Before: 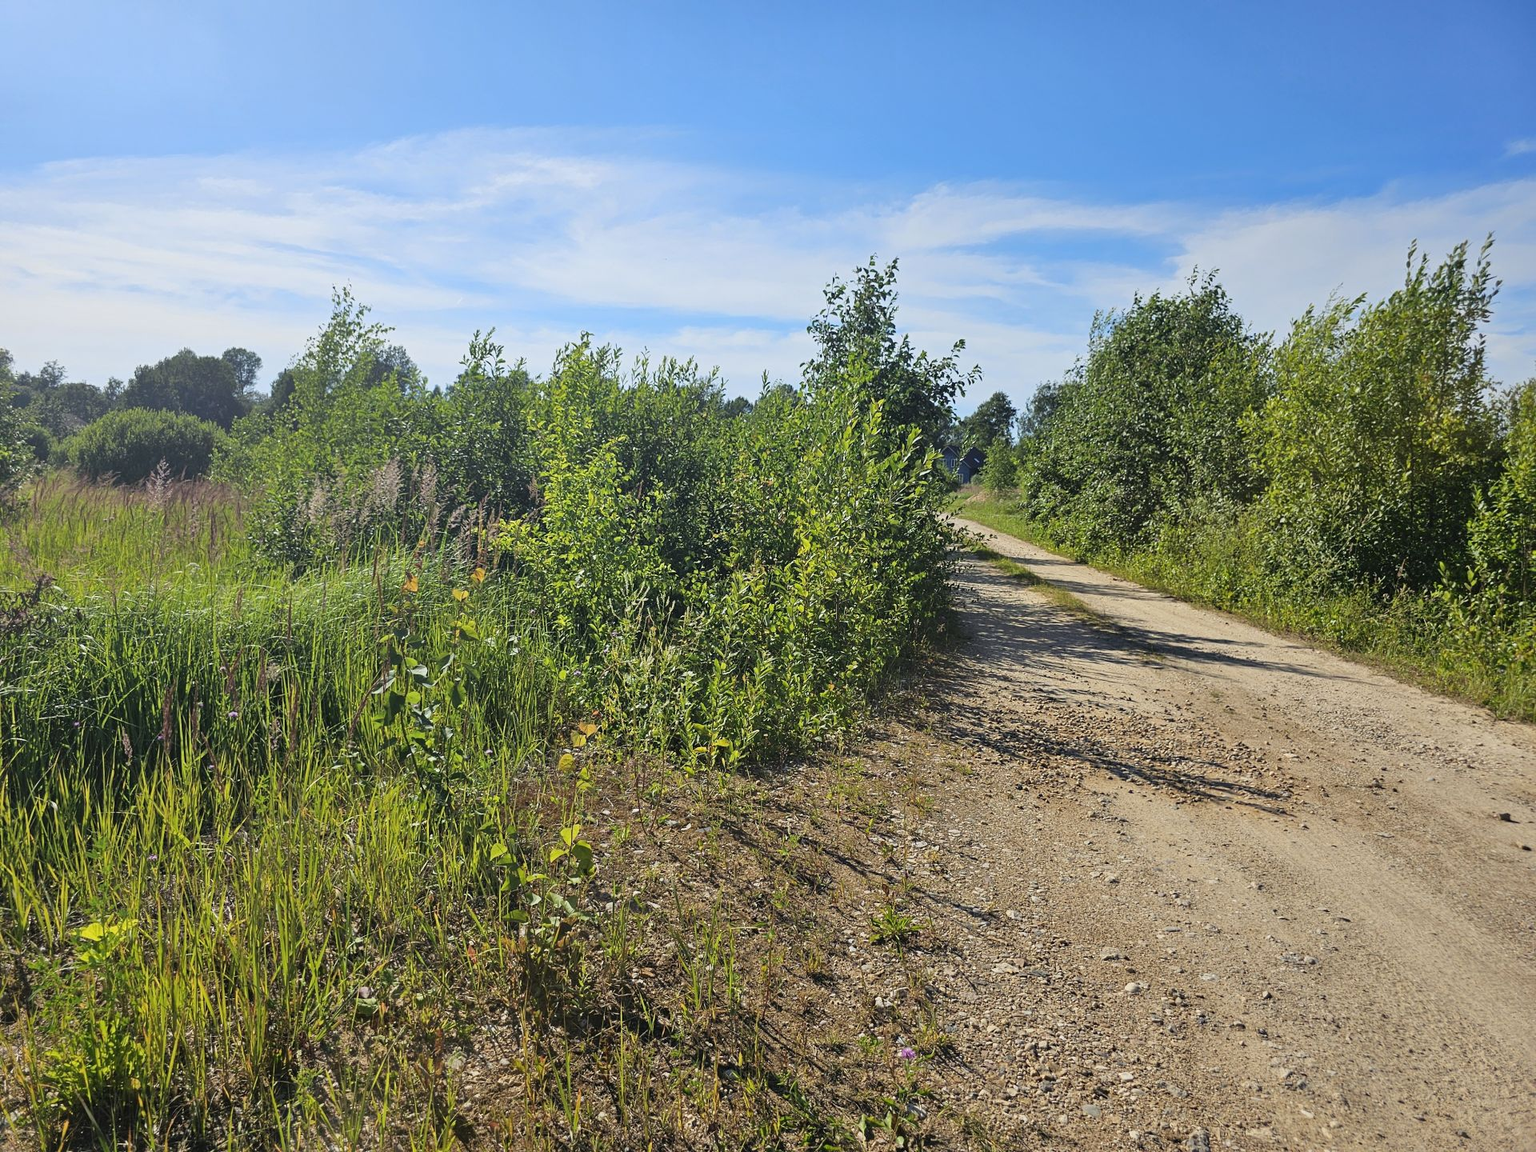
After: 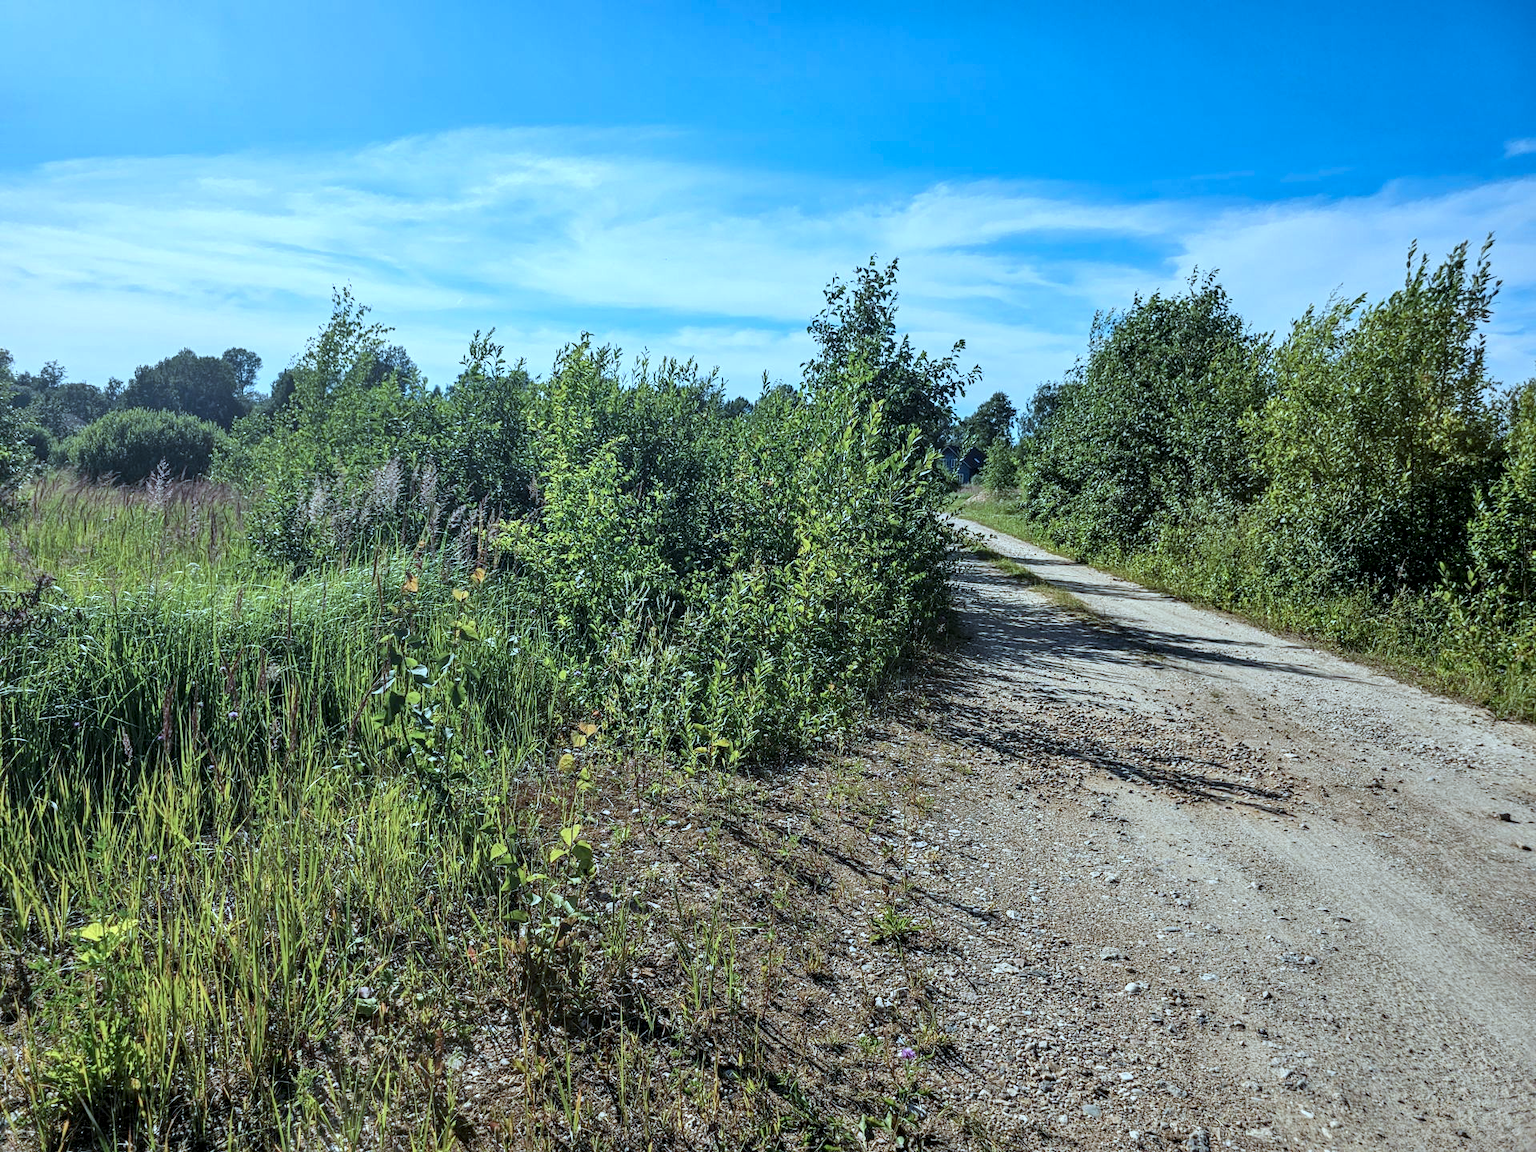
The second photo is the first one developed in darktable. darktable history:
color correction: highlights a* -9.35, highlights b* -23.15
local contrast: detail 150%
